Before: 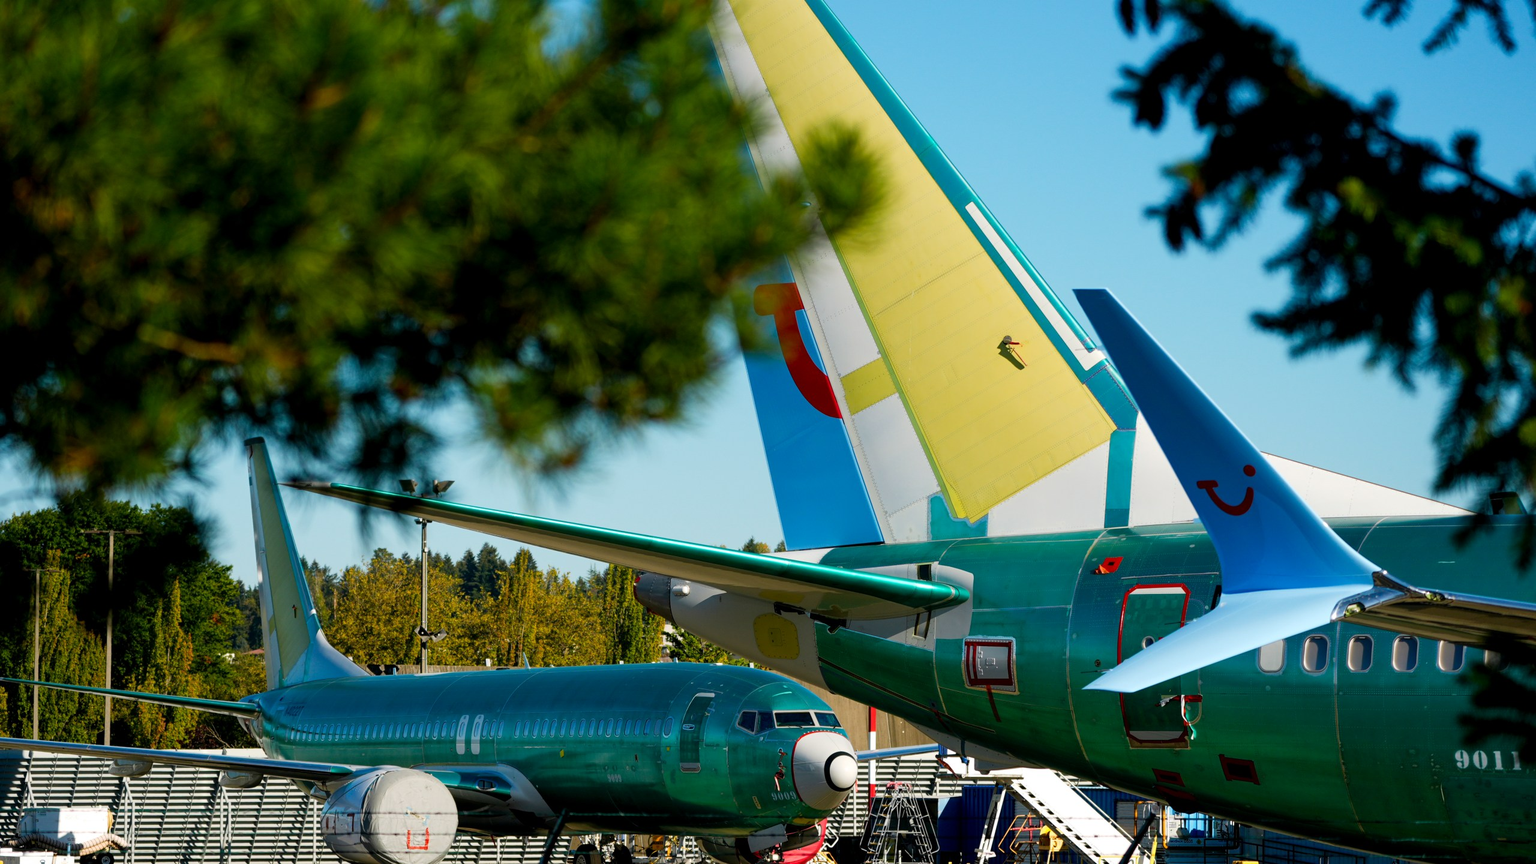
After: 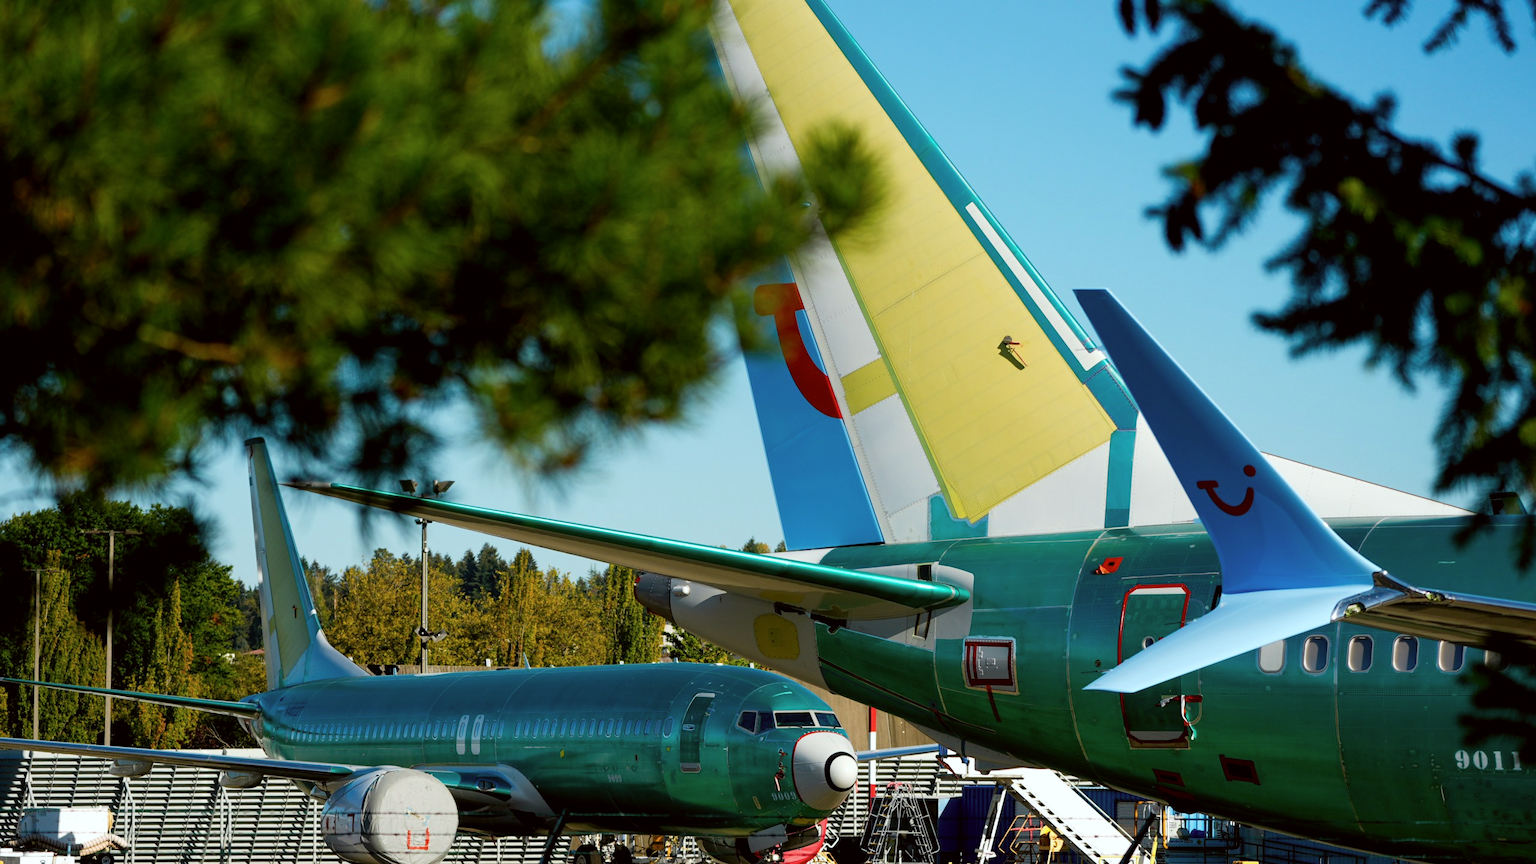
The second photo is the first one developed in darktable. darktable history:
color correction: highlights a* -2.86, highlights b* -2.03, shadows a* 2.14, shadows b* 2.73
contrast brightness saturation: saturation -0.069
